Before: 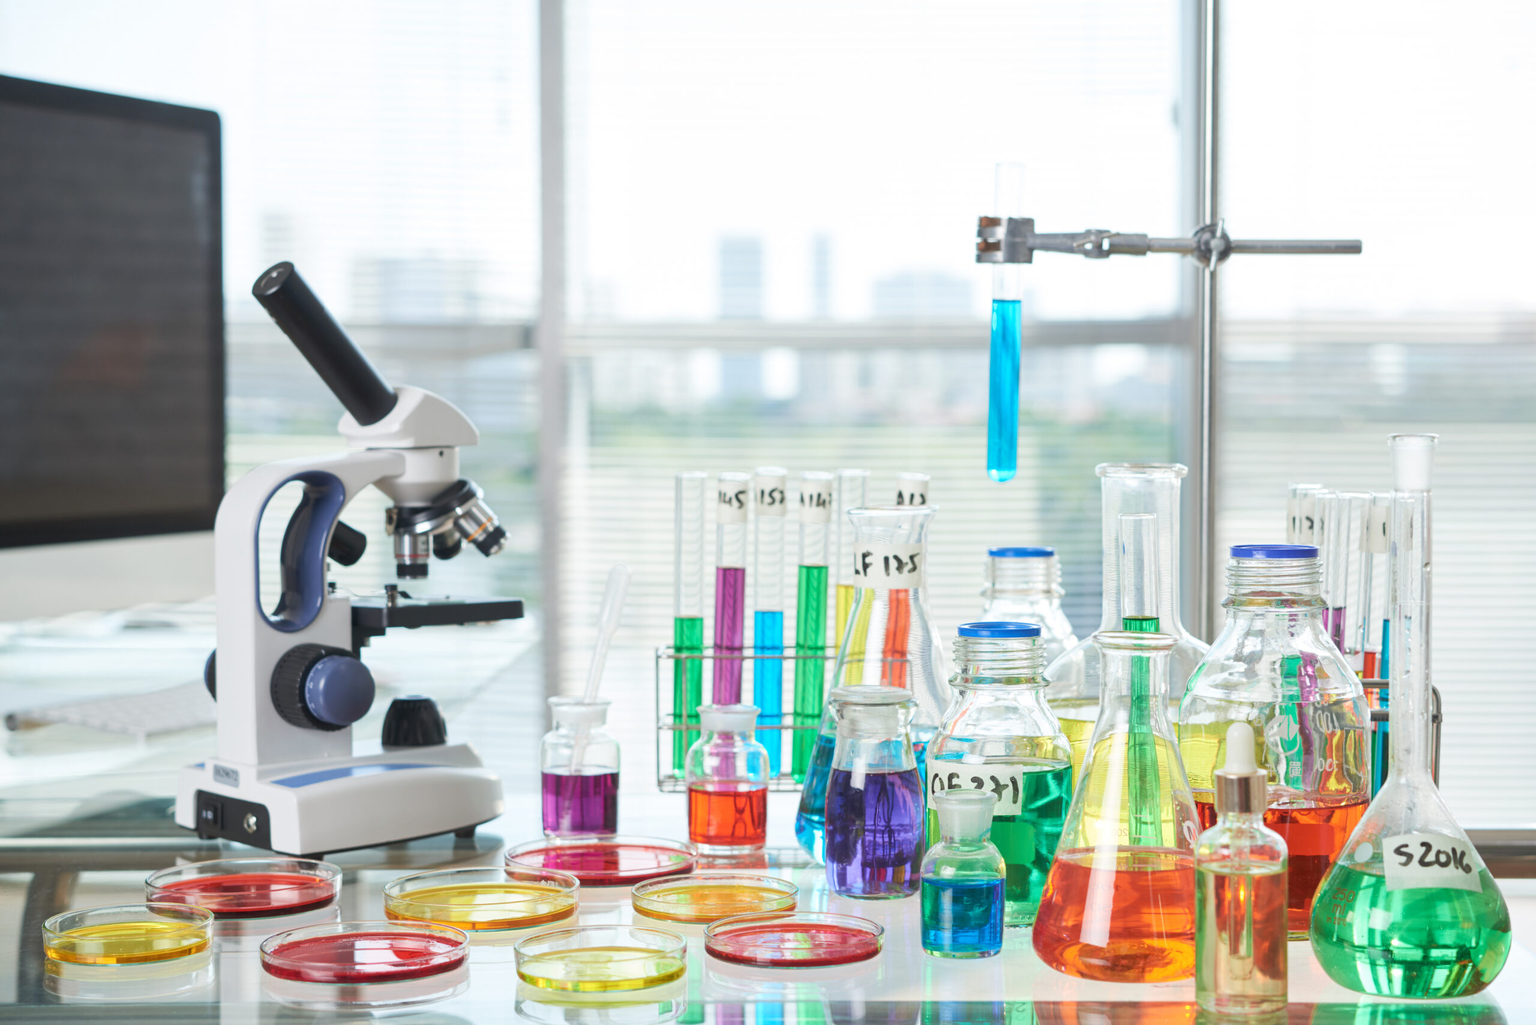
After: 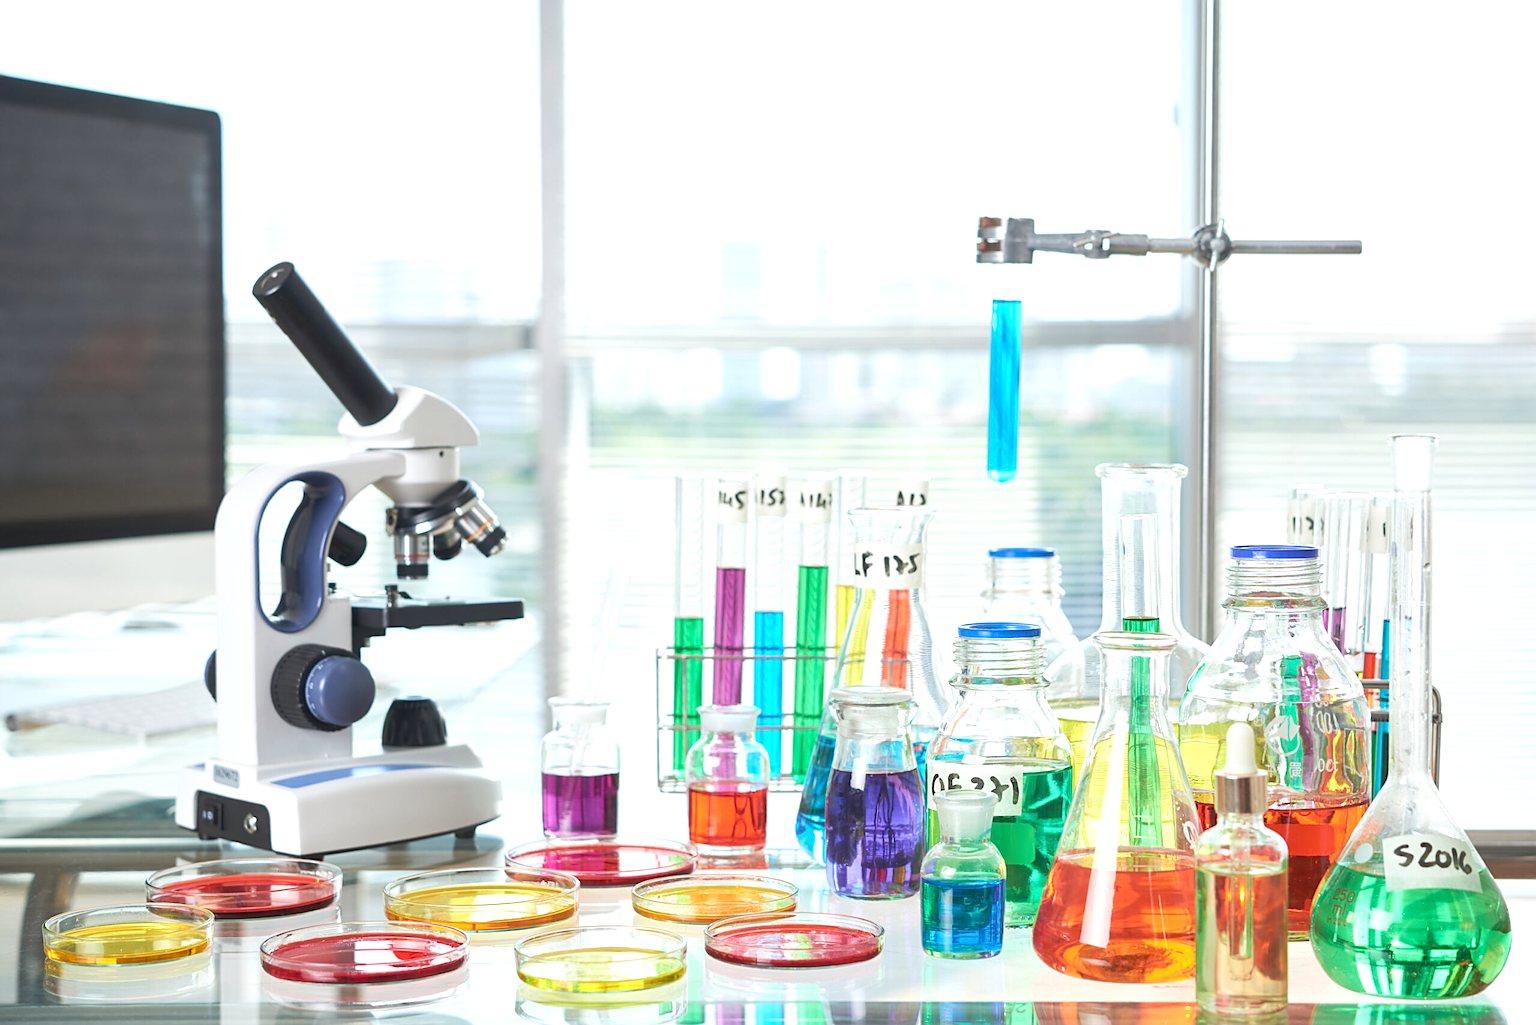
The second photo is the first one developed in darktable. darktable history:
exposure: exposure 0.367 EV, compensate highlight preservation false
sharpen: on, module defaults
